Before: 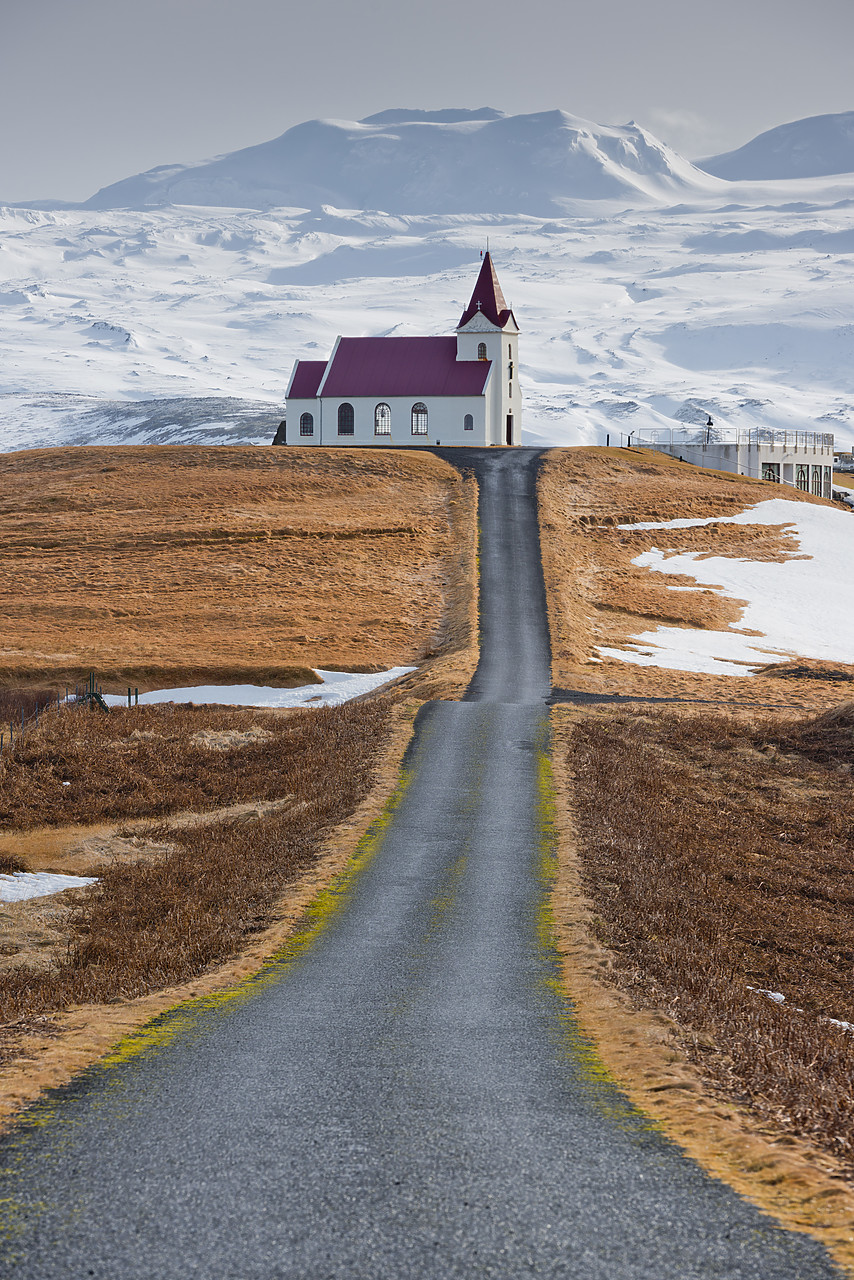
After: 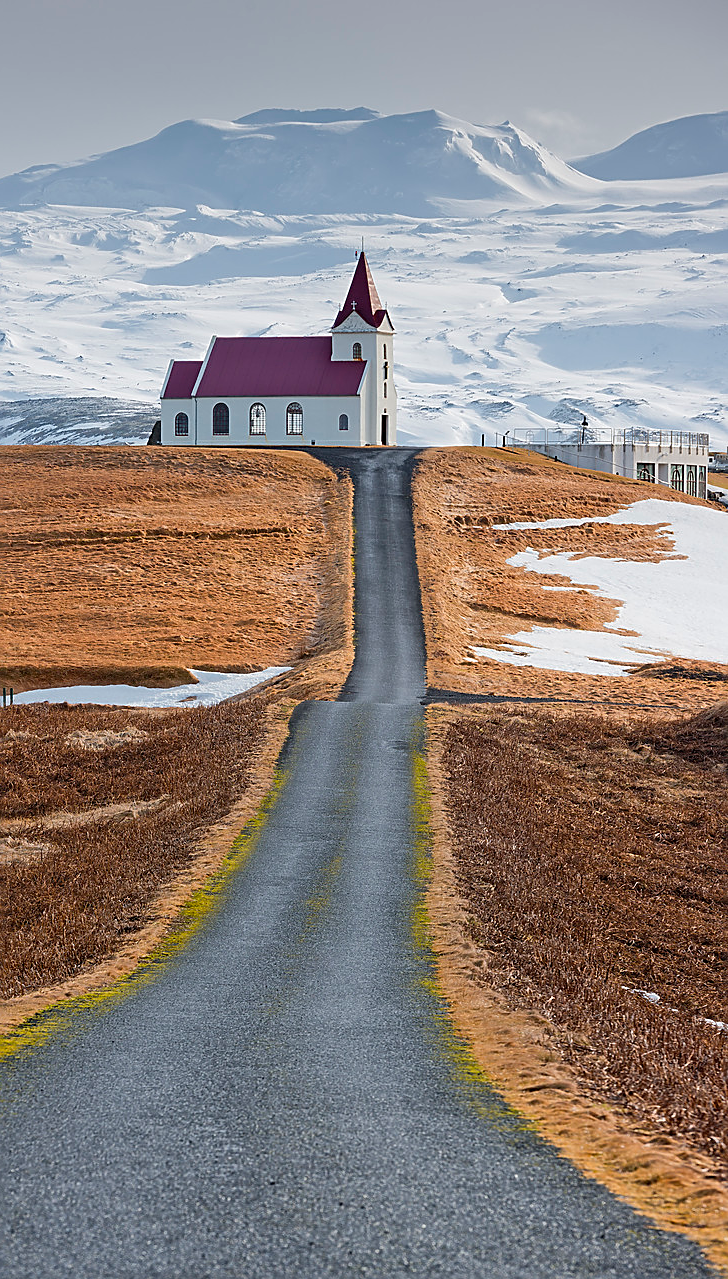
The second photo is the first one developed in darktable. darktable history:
crop and rotate: left 14.736%
sharpen: on, module defaults
